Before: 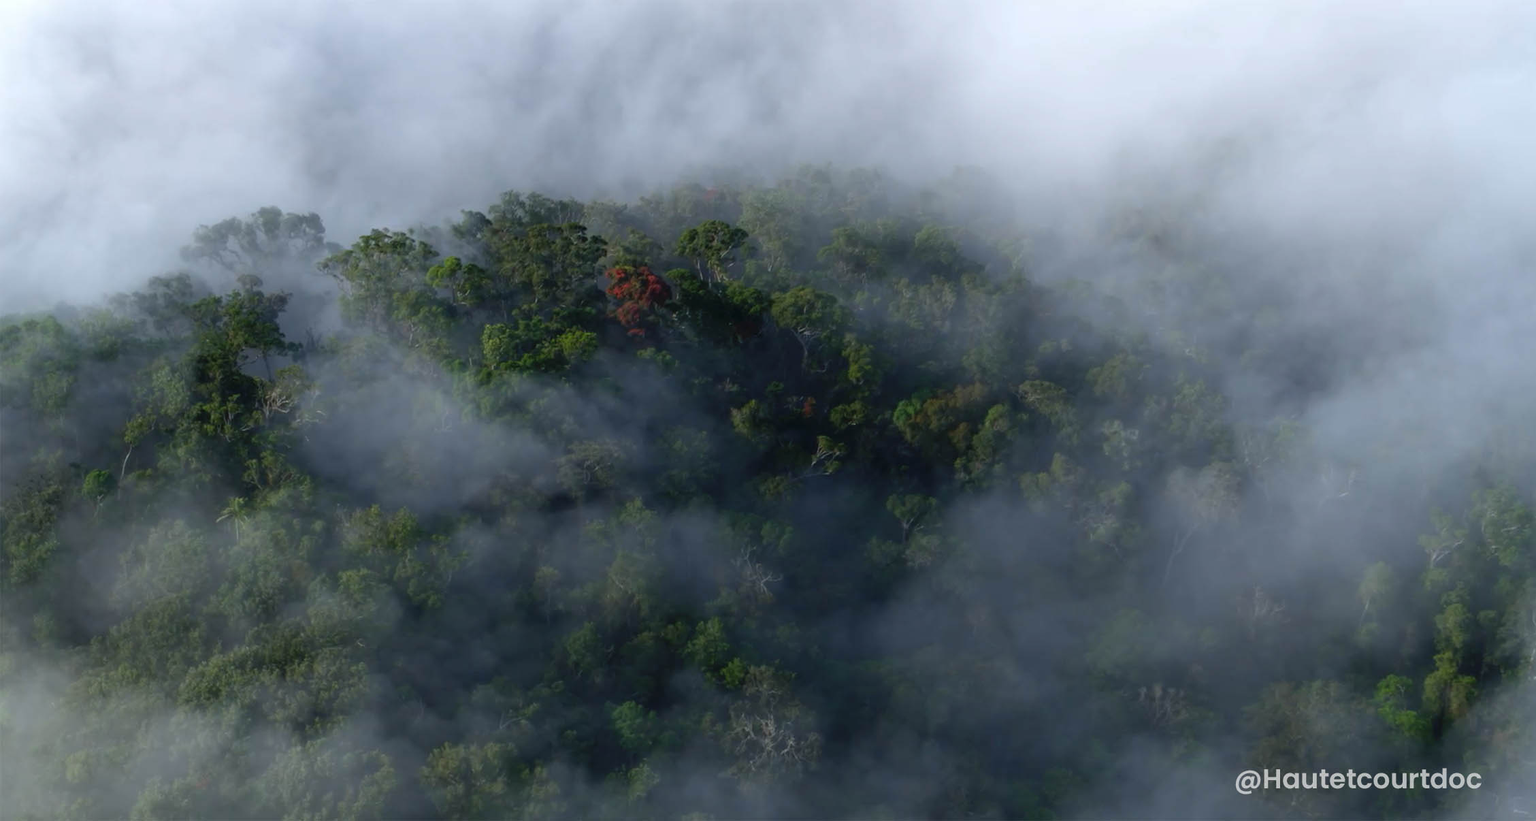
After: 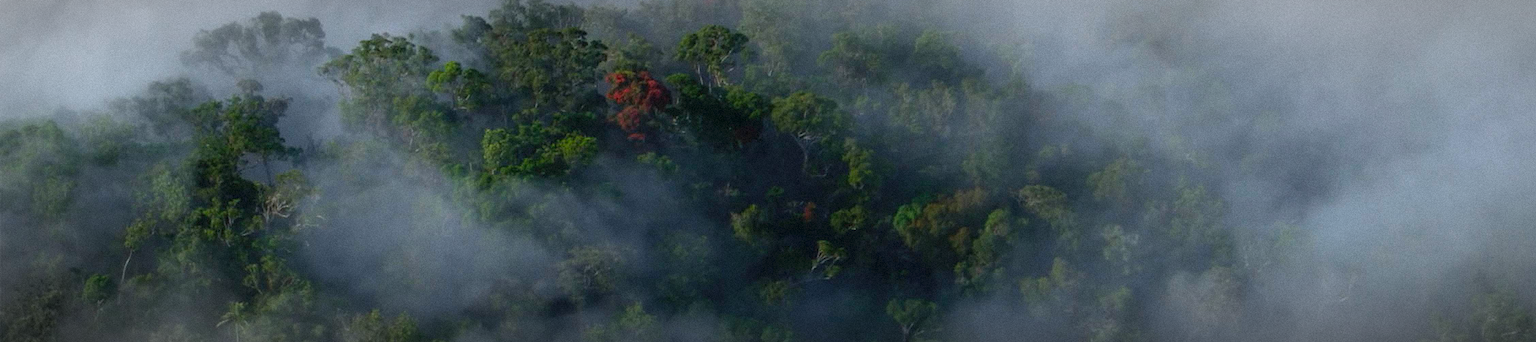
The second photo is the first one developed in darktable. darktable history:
grain: mid-tones bias 0%
vignetting: fall-off radius 60%, automatic ratio true
crop and rotate: top 23.84%, bottom 34.294%
